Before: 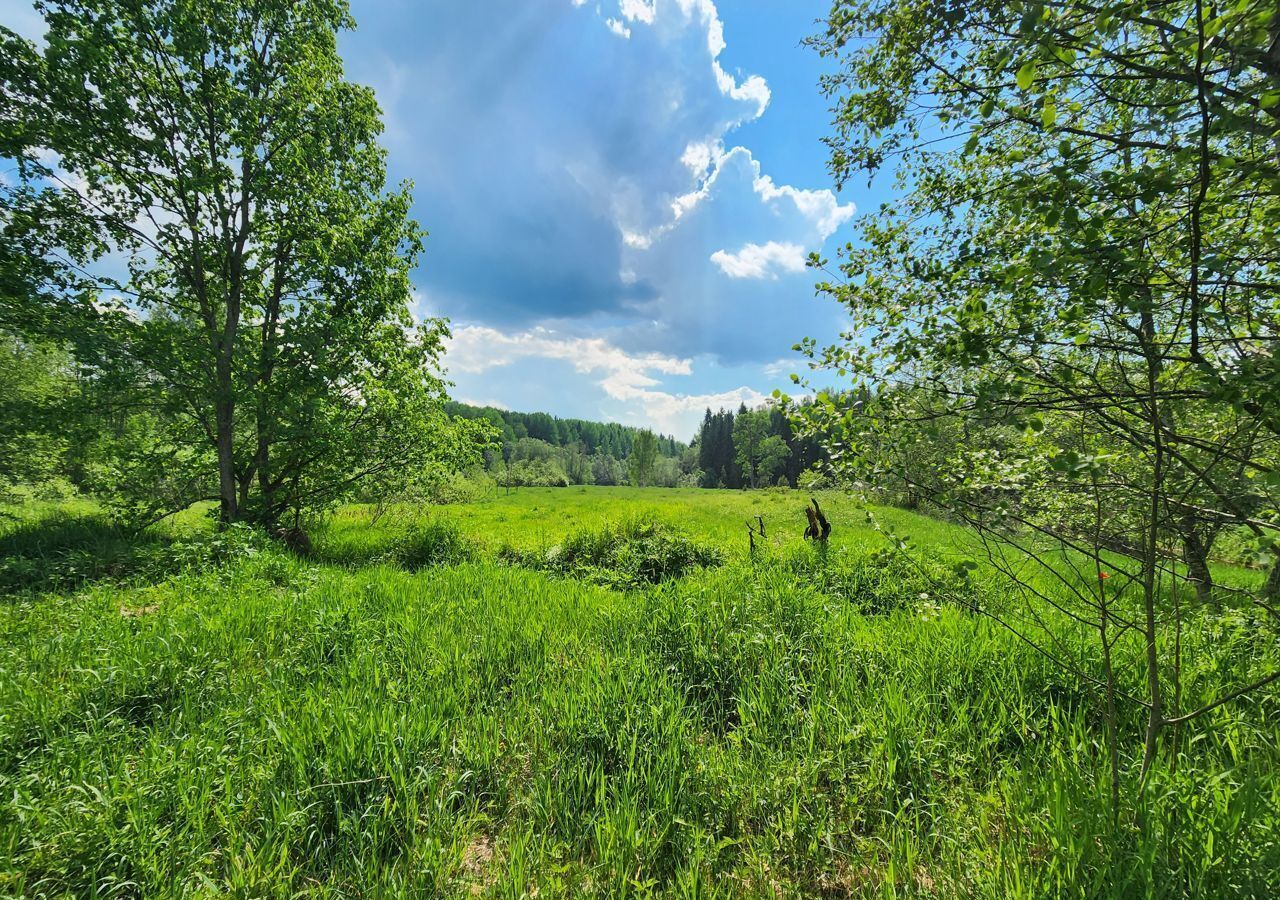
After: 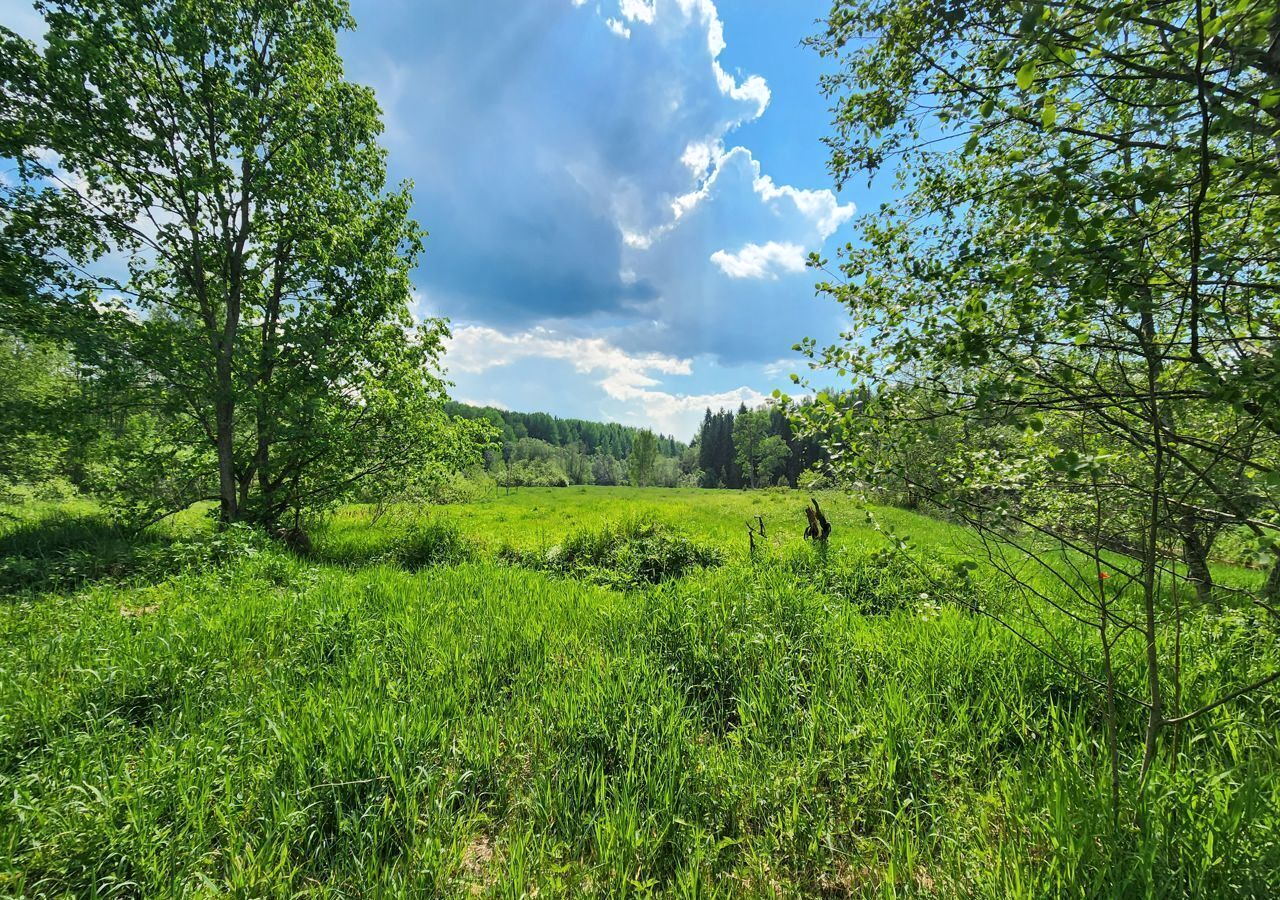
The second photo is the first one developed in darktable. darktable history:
local contrast: highlights 106%, shadows 98%, detail 120%, midtone range 0.2
